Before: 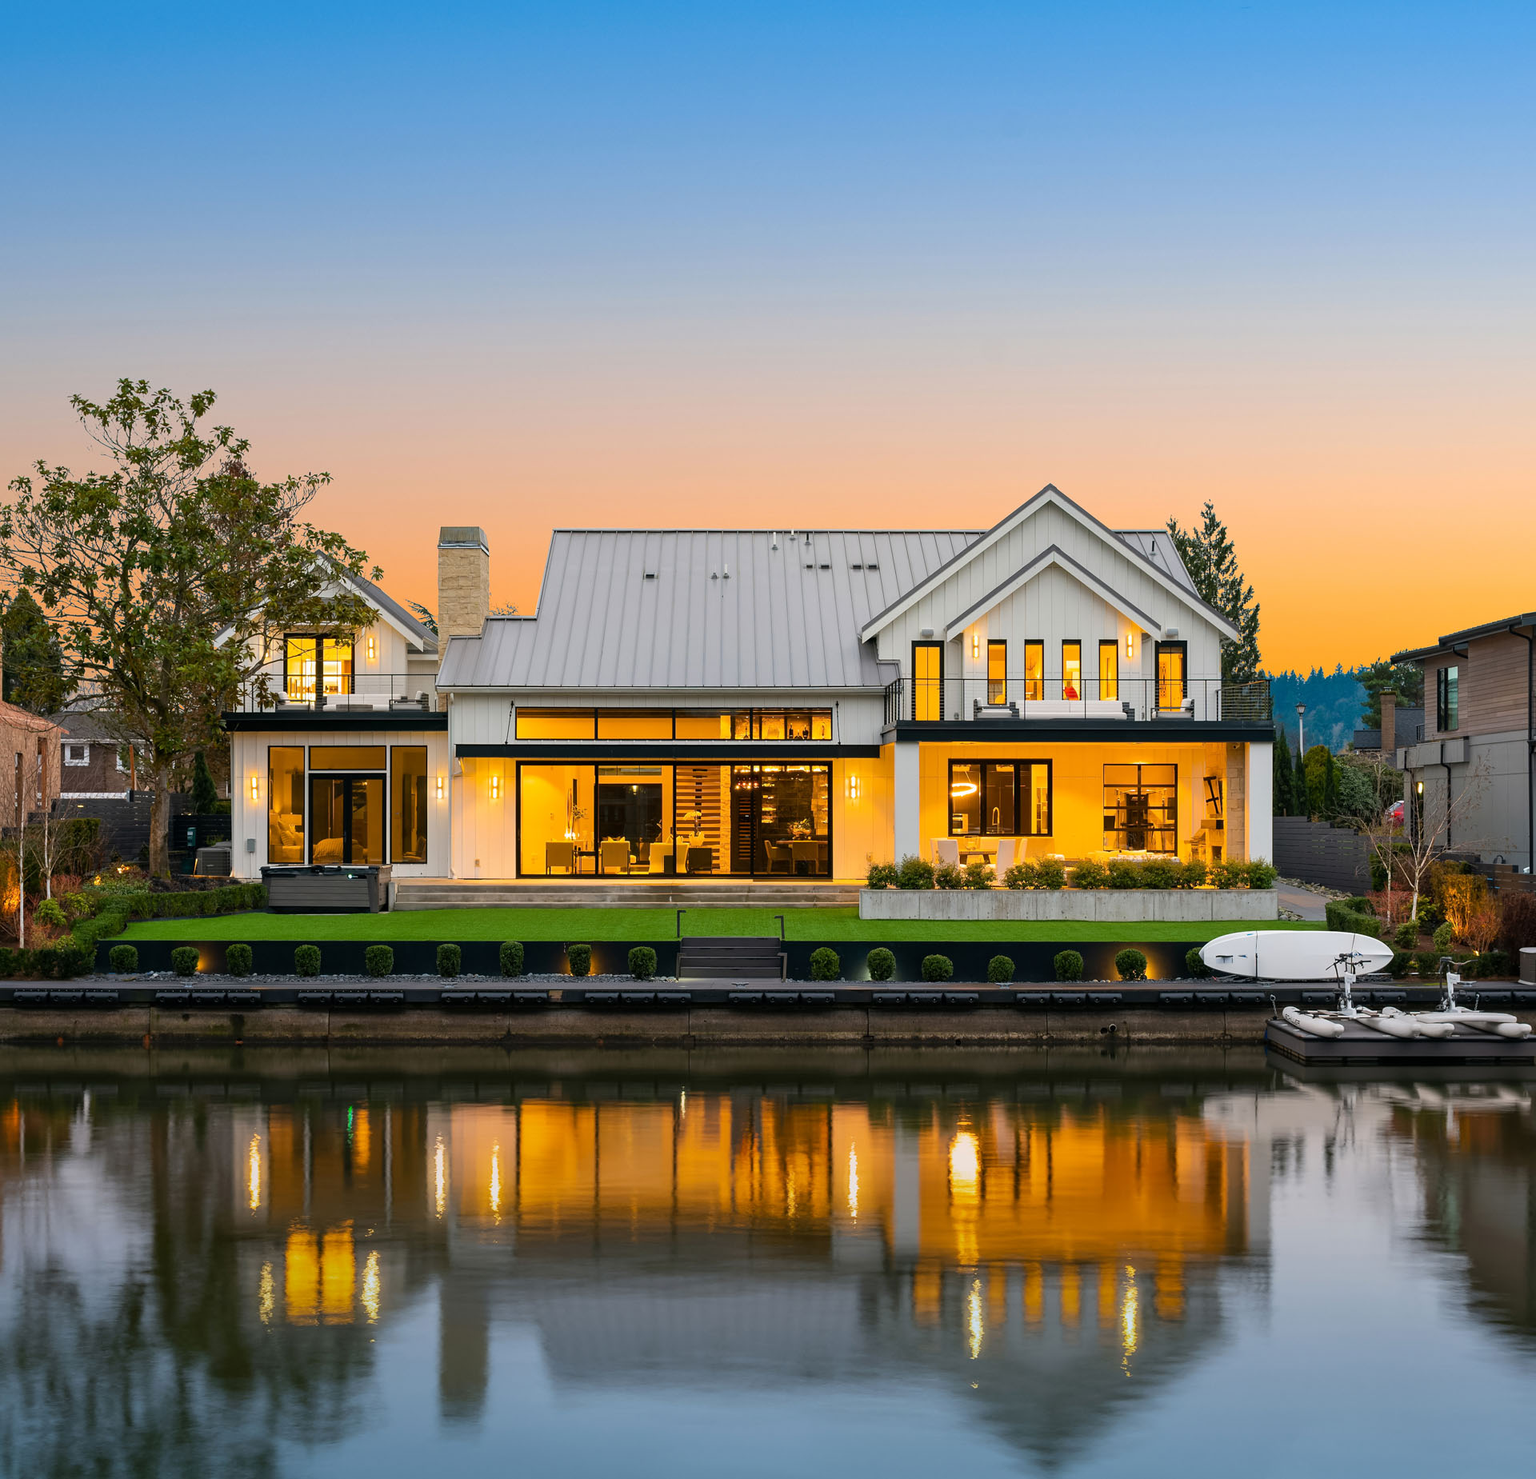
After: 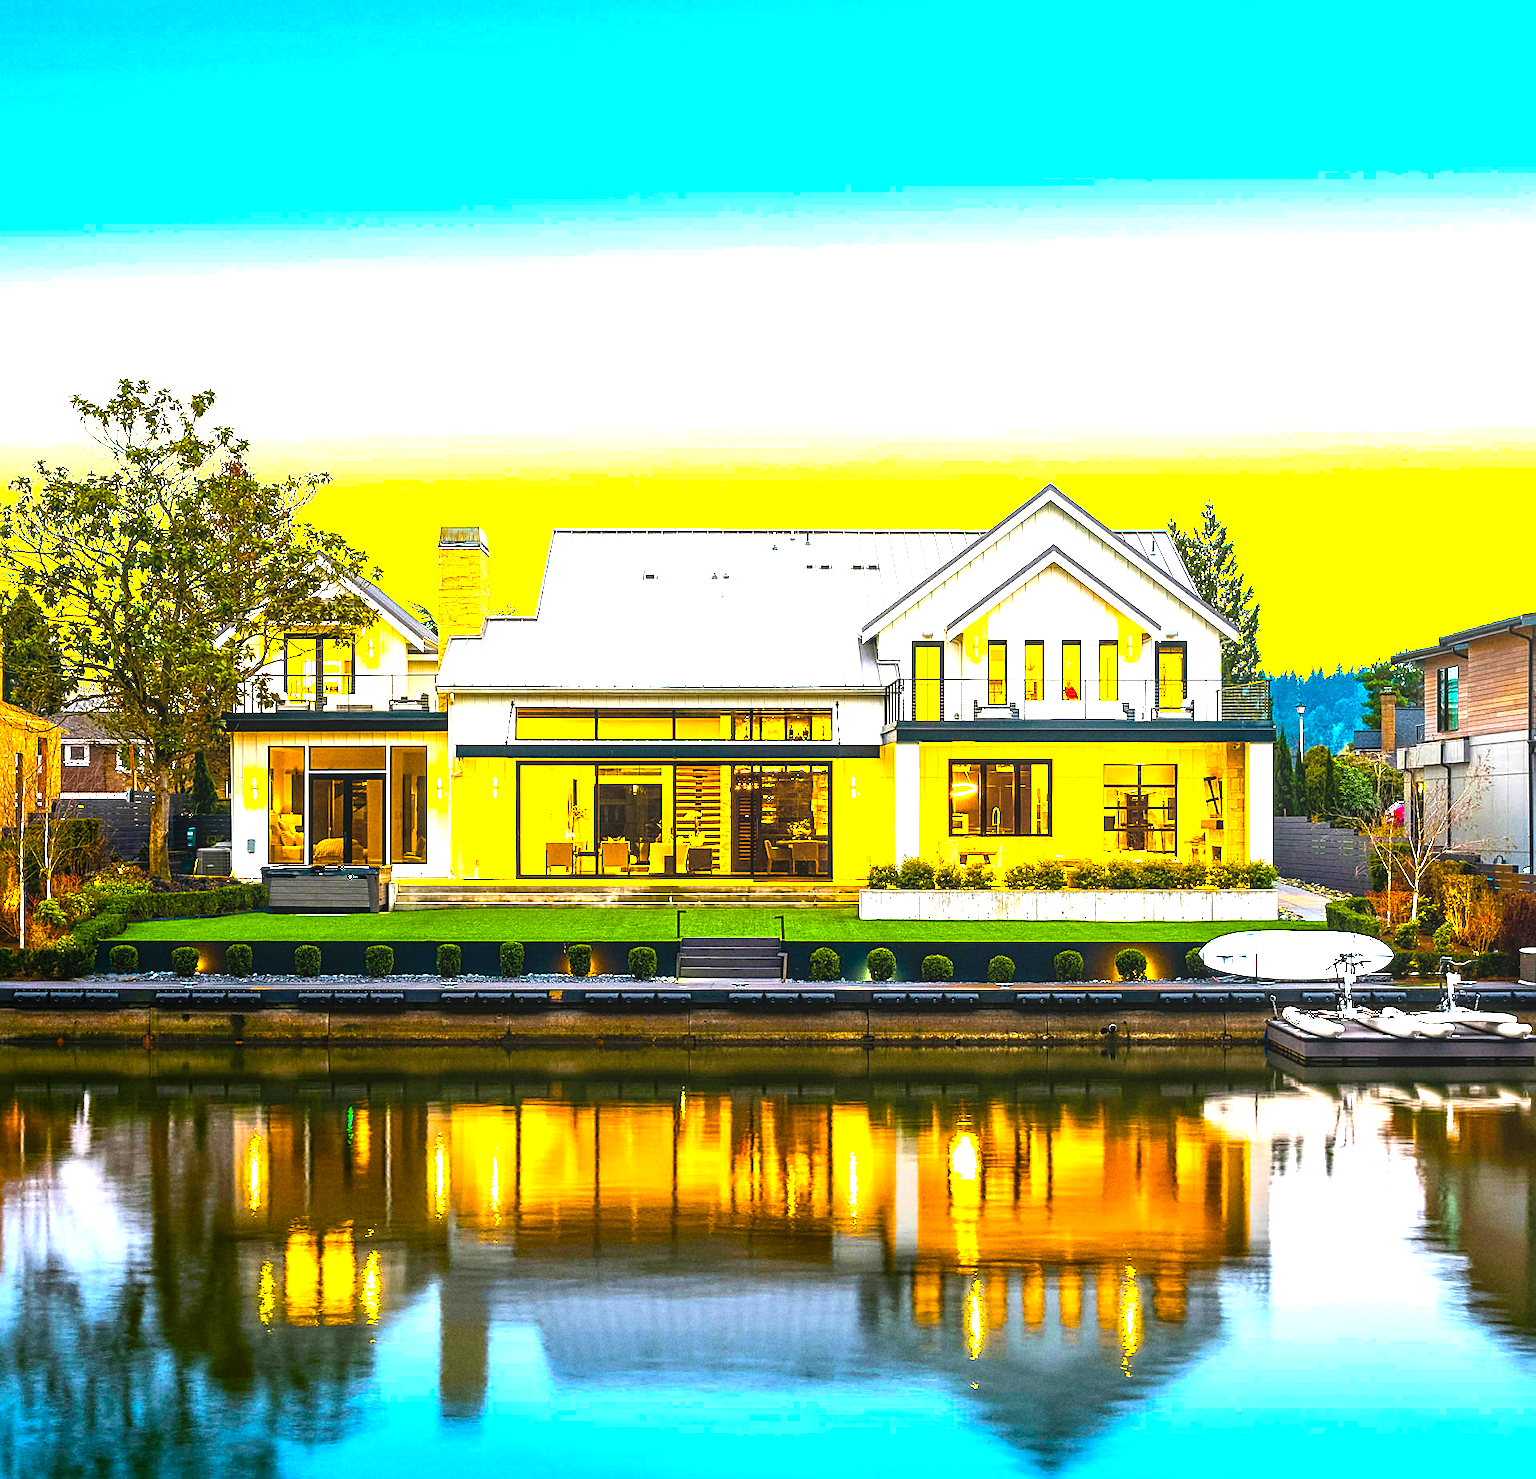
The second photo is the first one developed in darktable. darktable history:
local contrast: on, module defaults
grain: on, module defaults
color balance rgb: linear chroma grading › global chroma 20%, perceptual saturation grading › global saturation 65%, perceptual saturation grading › highlights 60%, perceptual saturation grading › mid-tones 50%, perceptual saturation grading › shadows 50%, perceptual brilliance grading › global brilliance 30%, perceptual brilliance grading › highlights 50%, perceptual brilliance grading › mid-tones 50%, perceptual brilliance grading › shadows -22%, global vibrance 20%
sharpen: on, module defaults
